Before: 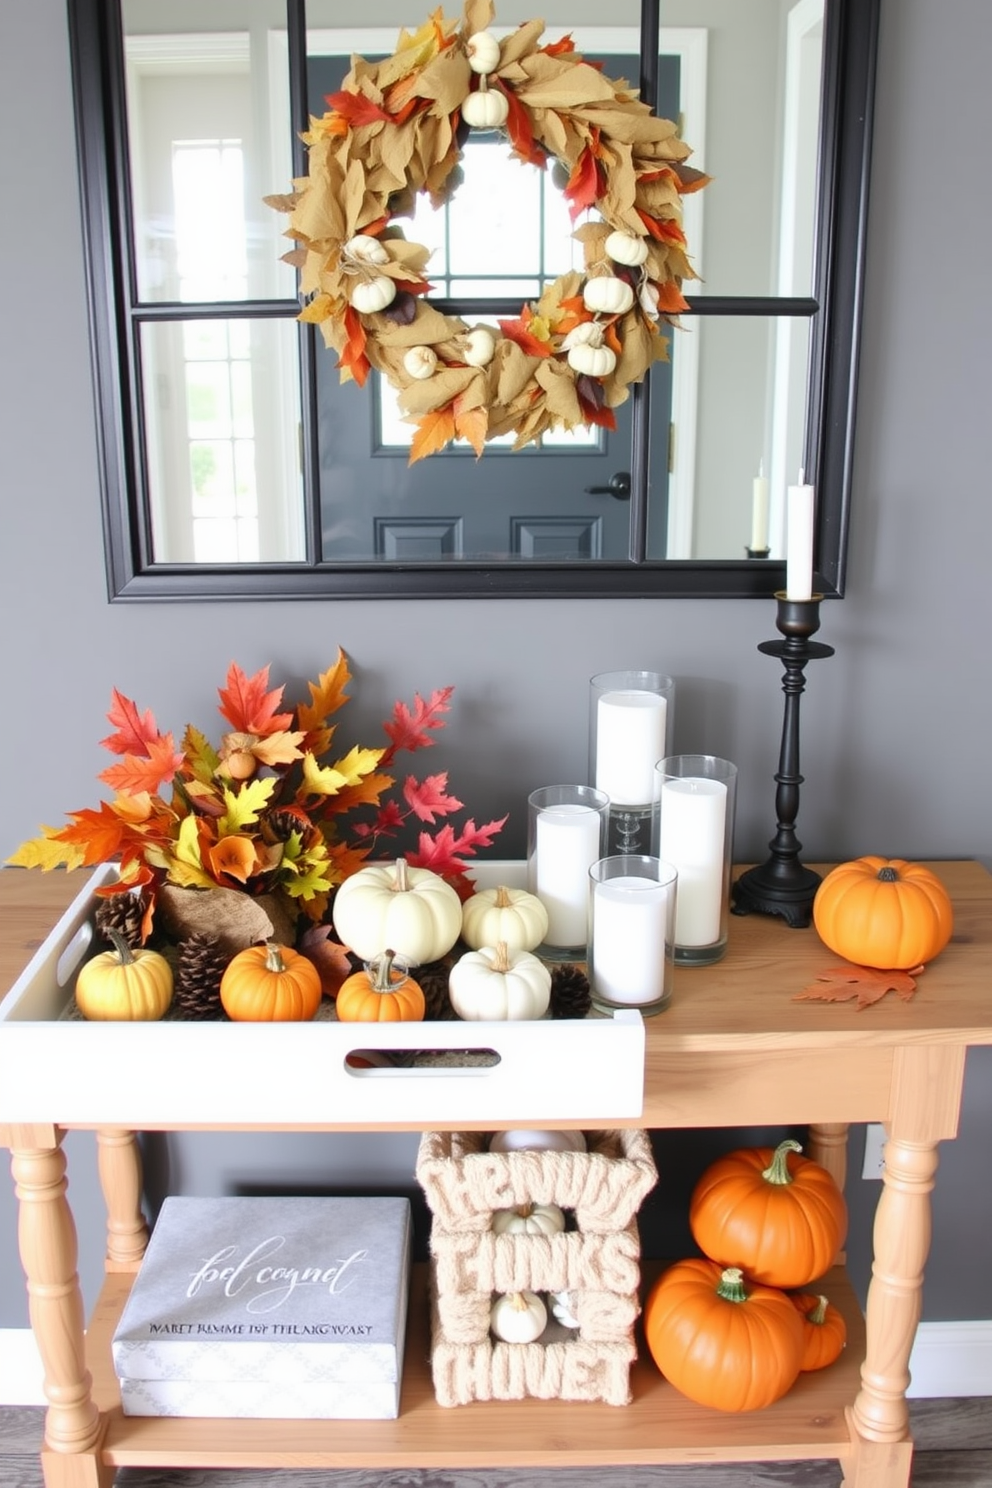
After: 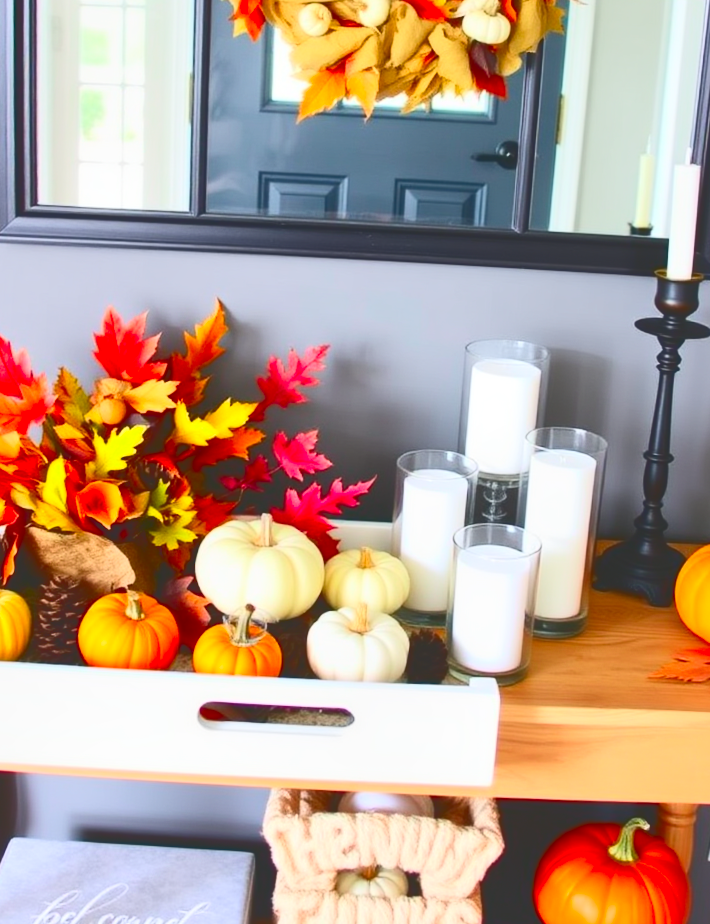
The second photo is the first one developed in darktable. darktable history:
crop and rotate: angle -3.37°, left 9.745%, top 20.463%, right 12.481%, bottom 12.009%
exposure: exposure 0.194 EV, compensate exposure bias true, compensate highlight preservation false
local contrast: mode bilateral grid, contrast 19, coarseness 49, detail 130%, midtone range 0.2
tone curve: curves: ch0 [(0, 0.211) (0.15, 0.25) (1, 0.953)], color space Lab, independent channels, preserve colors none
contrast brightness saturation: contrast 0.264, brightness 0.018, saturation 0.859
